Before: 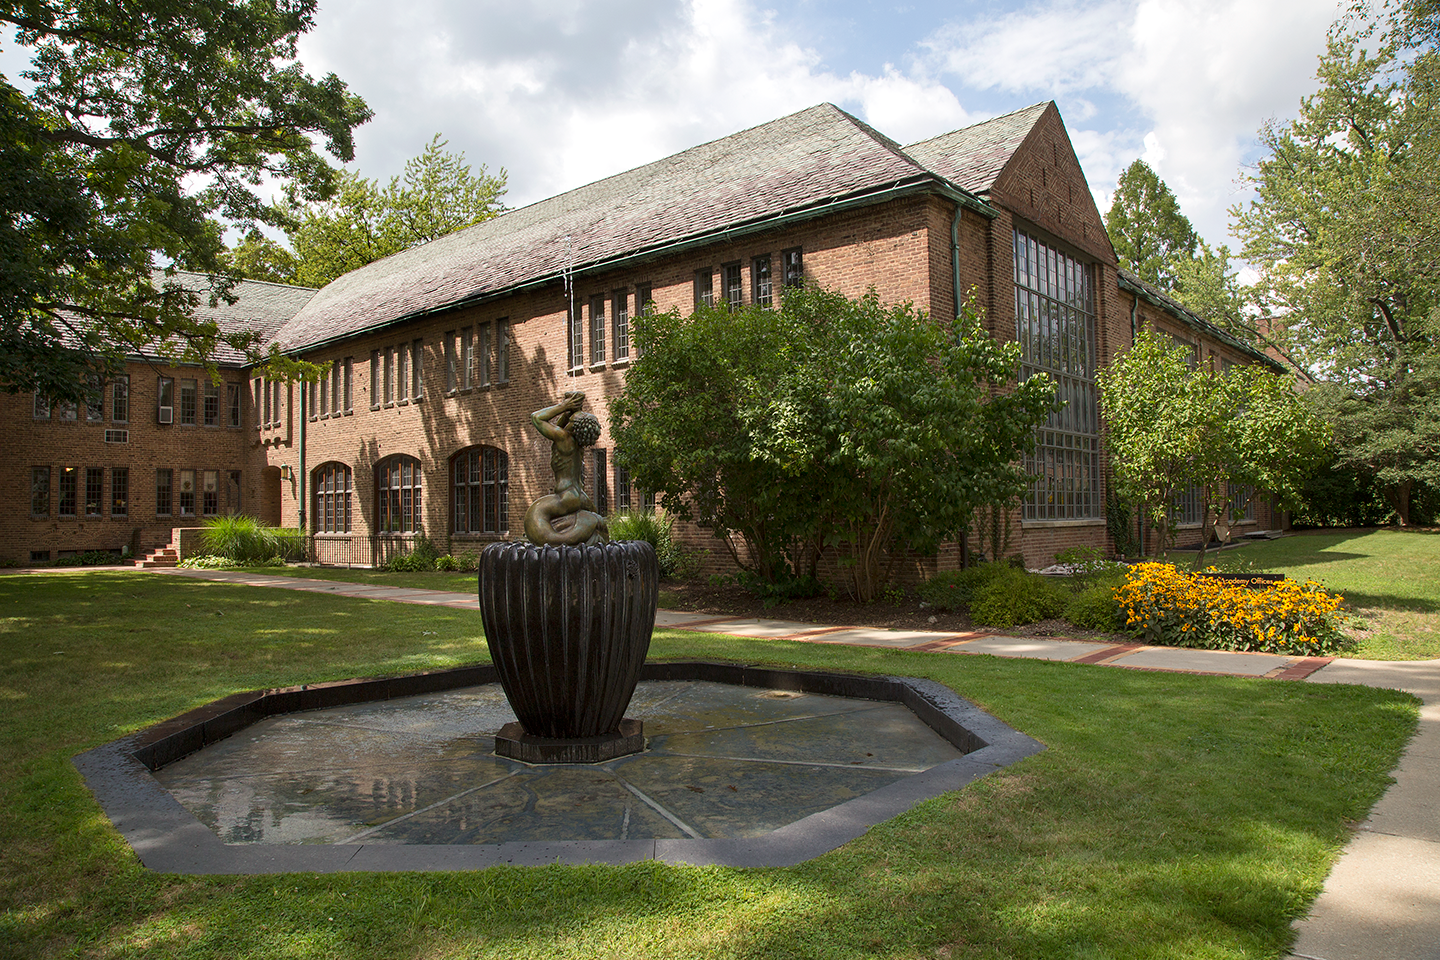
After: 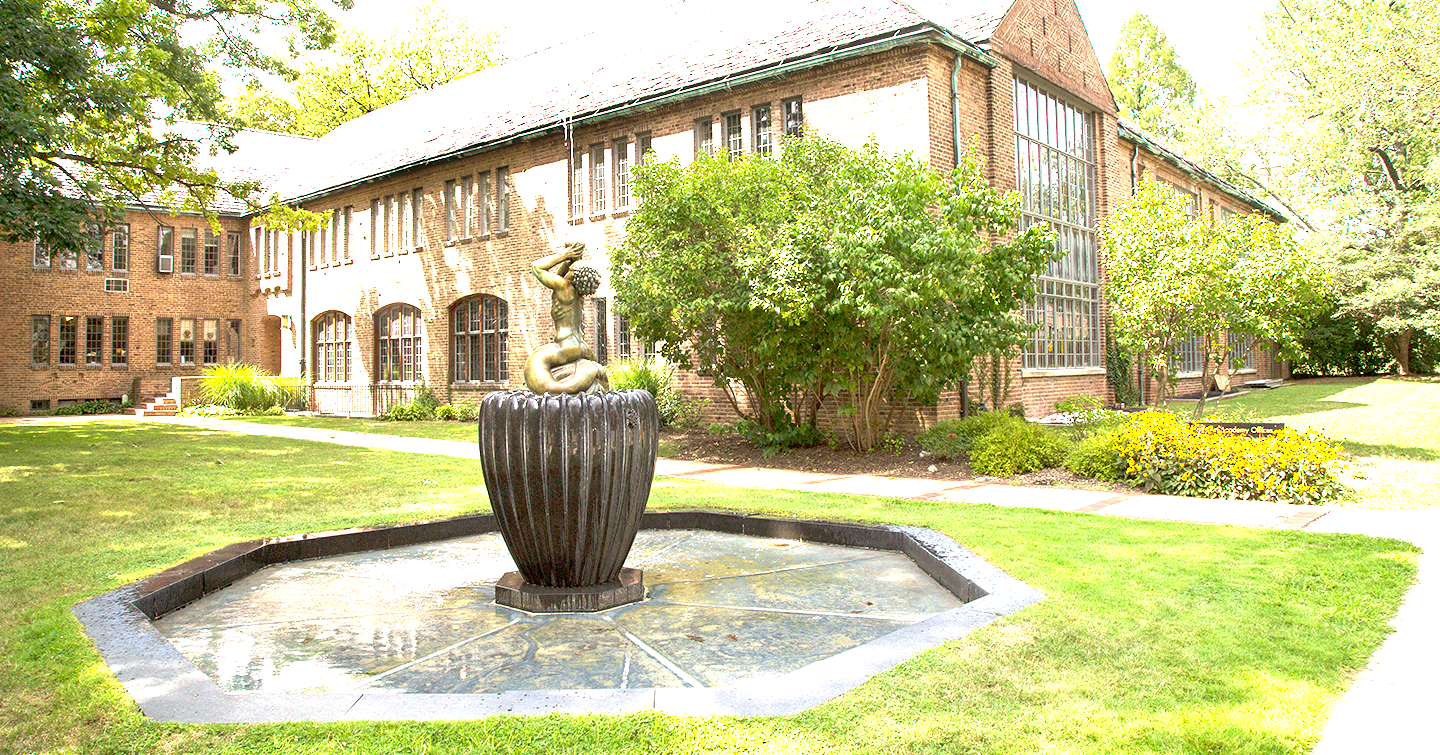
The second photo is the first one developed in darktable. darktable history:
crop and rotate: top 15.774%, bottom 5.506%
exposure: exposure 3 EV, compensate highlight preservation false
